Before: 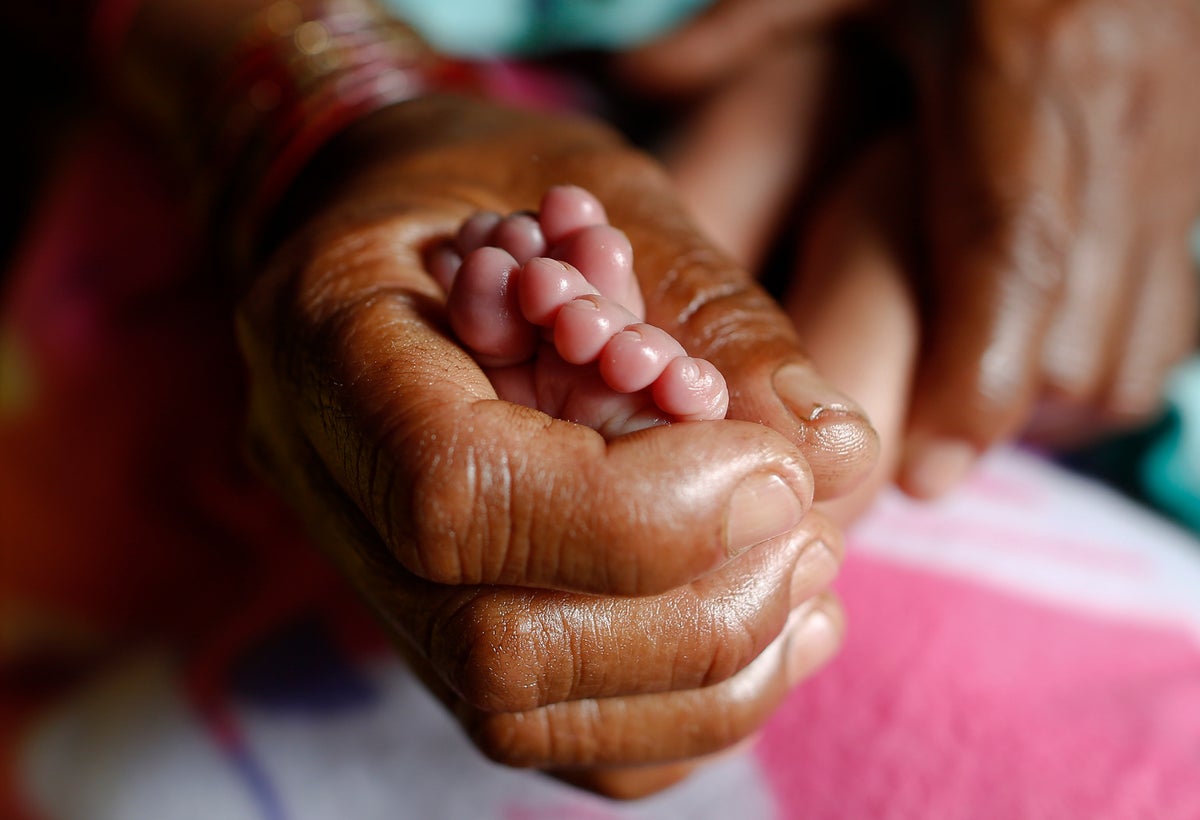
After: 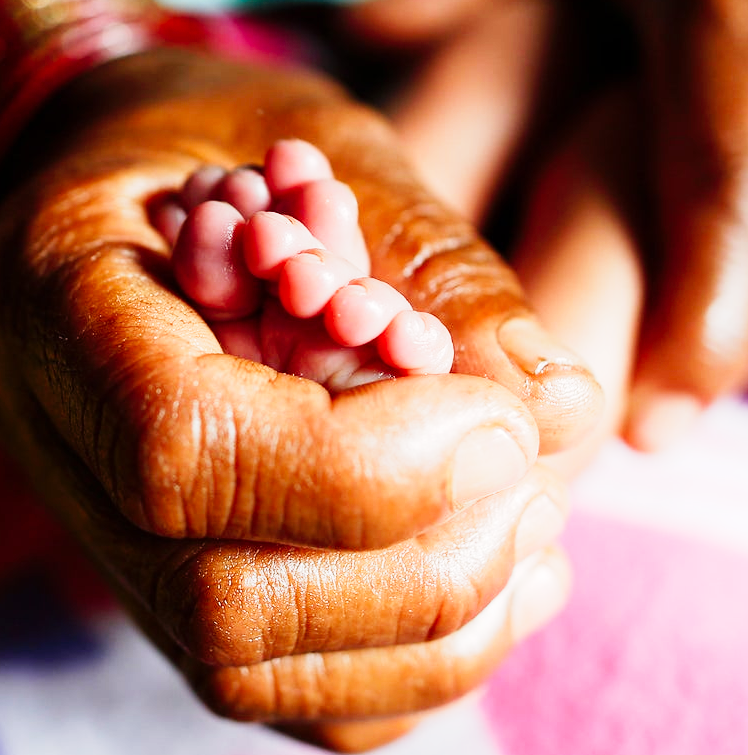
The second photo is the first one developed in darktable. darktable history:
crop and rotate: left 22.918%, top 5.629%, right 14.711%, bottom 2.247%
tone curve: curves: ch0 [(0, 0) (0.003, 0.003) (0.011, 0.012) (0.025, 0.027) (0.044, 0.048) (0.069, 0.074) (0.1, 0.117) (0.136, 0.177) (0.177, 0.246) (0.224, 0.324) (0.277, 0.422) (0.335, 0.531) (0.399, 0.633) (0.468, 0.733) (0.543, 0.824) (0.623, 0.895) (0.709, 0.938) (0.801, 0.961) (0.898, 0.98) (1, 1)], preserve colors none
